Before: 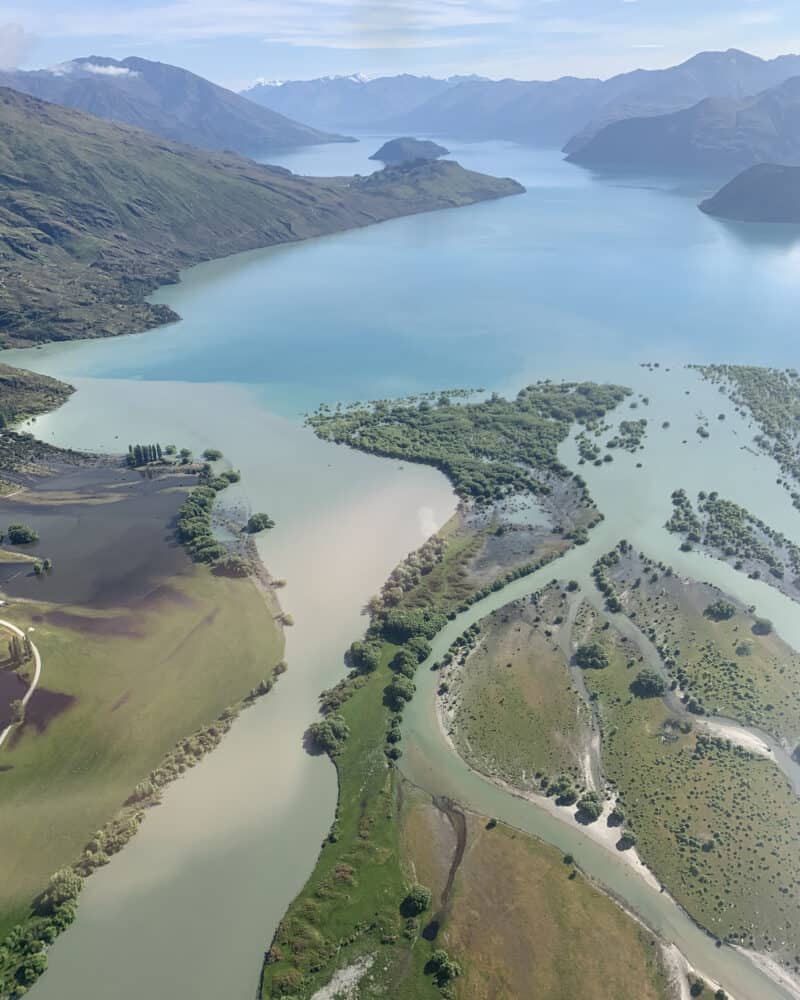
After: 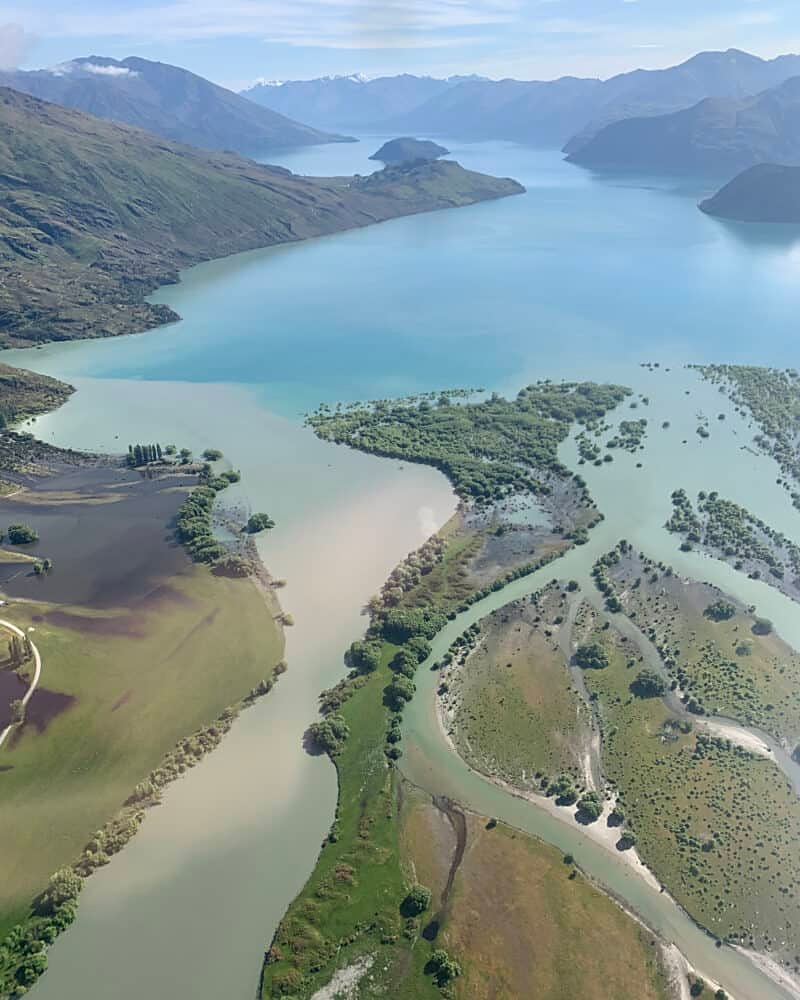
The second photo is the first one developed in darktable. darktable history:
sharpen: radius 1.832, amount 0.394, threshold 1.161
